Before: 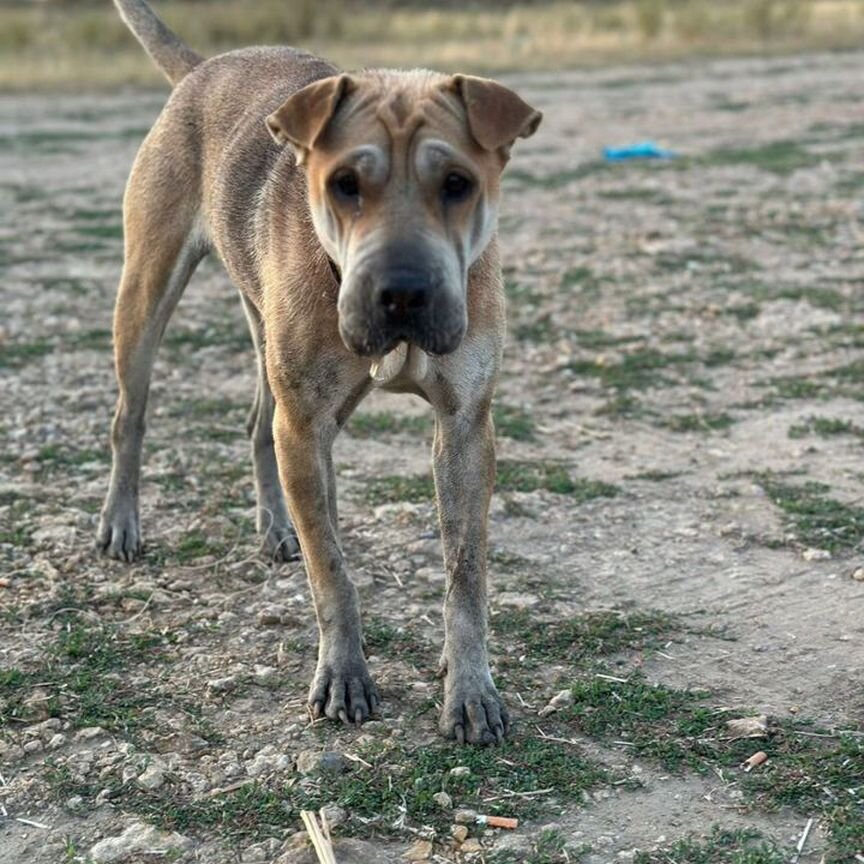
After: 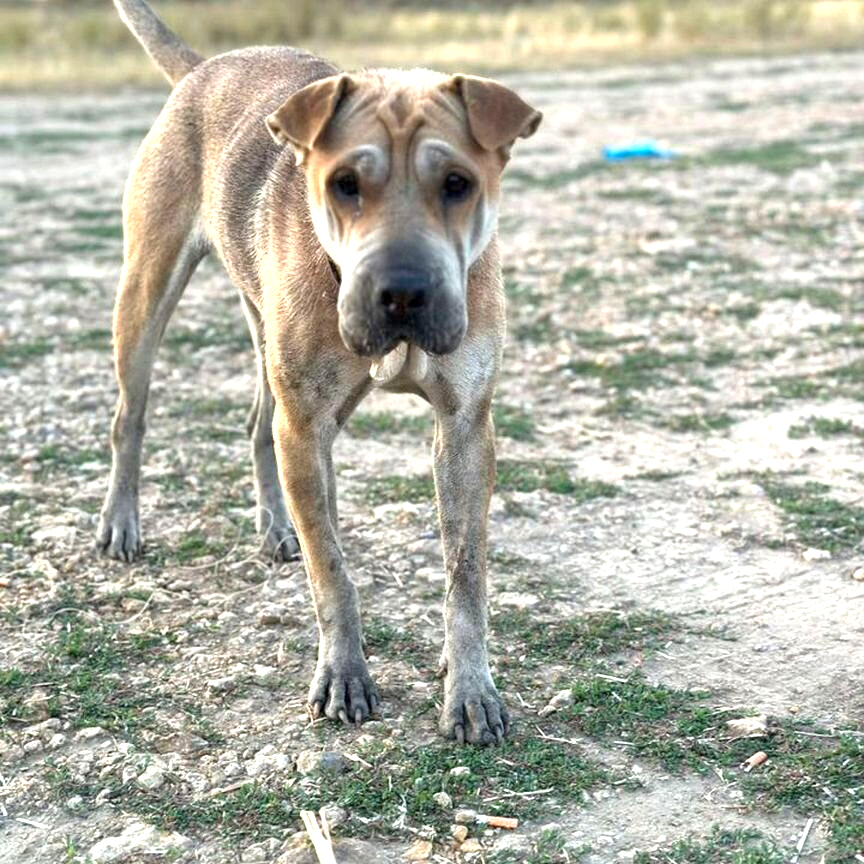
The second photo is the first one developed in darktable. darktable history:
exposure: black level correction 0.001, exposure 1.05 EV, compensate exposure bias true, compensate highlight preservation false
shadows and highlights: shadows 25, highlights -25
